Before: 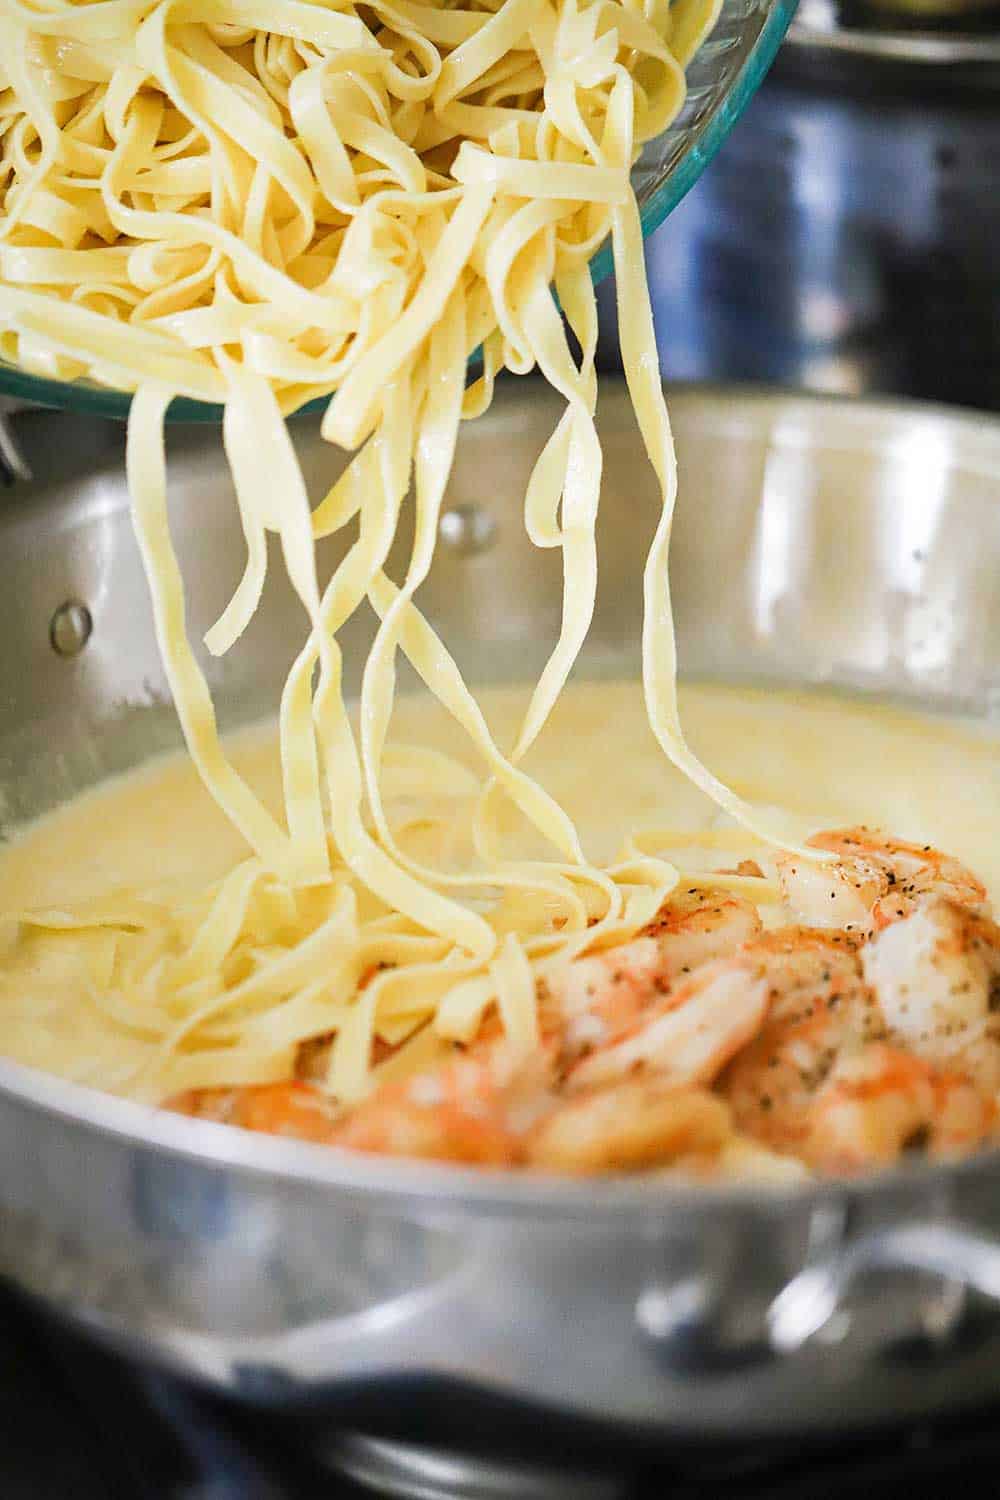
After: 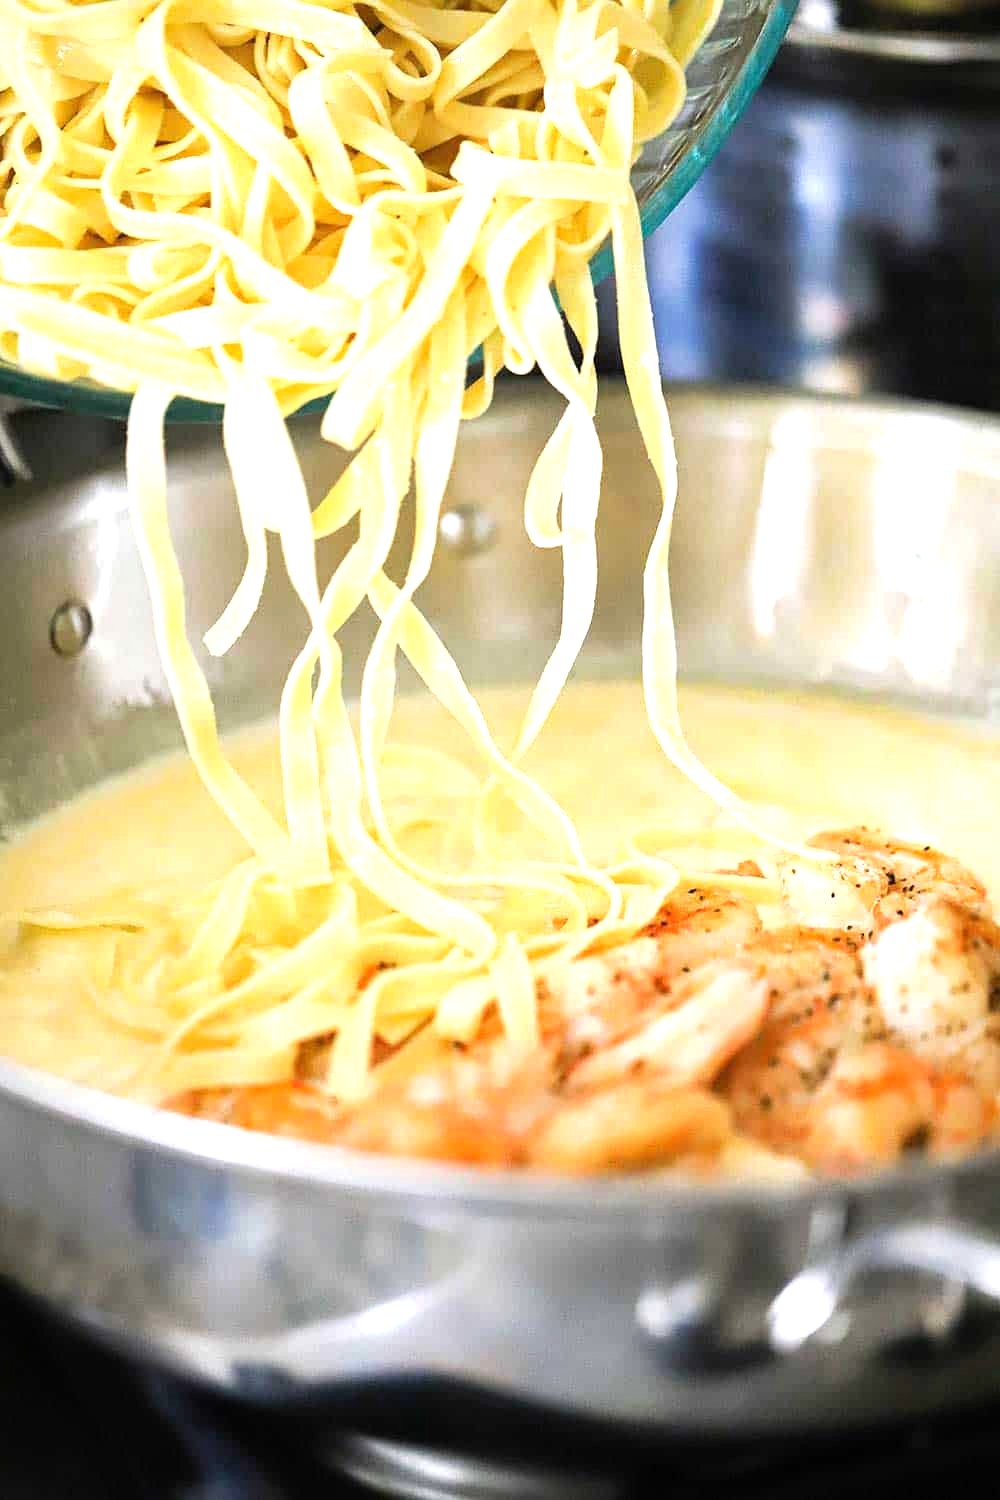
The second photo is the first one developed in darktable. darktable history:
tone equalizer: -8 EV -0.748 EV, -7 EV -0.724 EV, -6 EV -0.589 EV, -5 EV -0.387 EV, -3 EV 0.394 EV, -2 EV 0.6 EV, -1 EV 0.674 EV, +0 EV 0.724 EV, luminance estimator HSV value / RGB max
